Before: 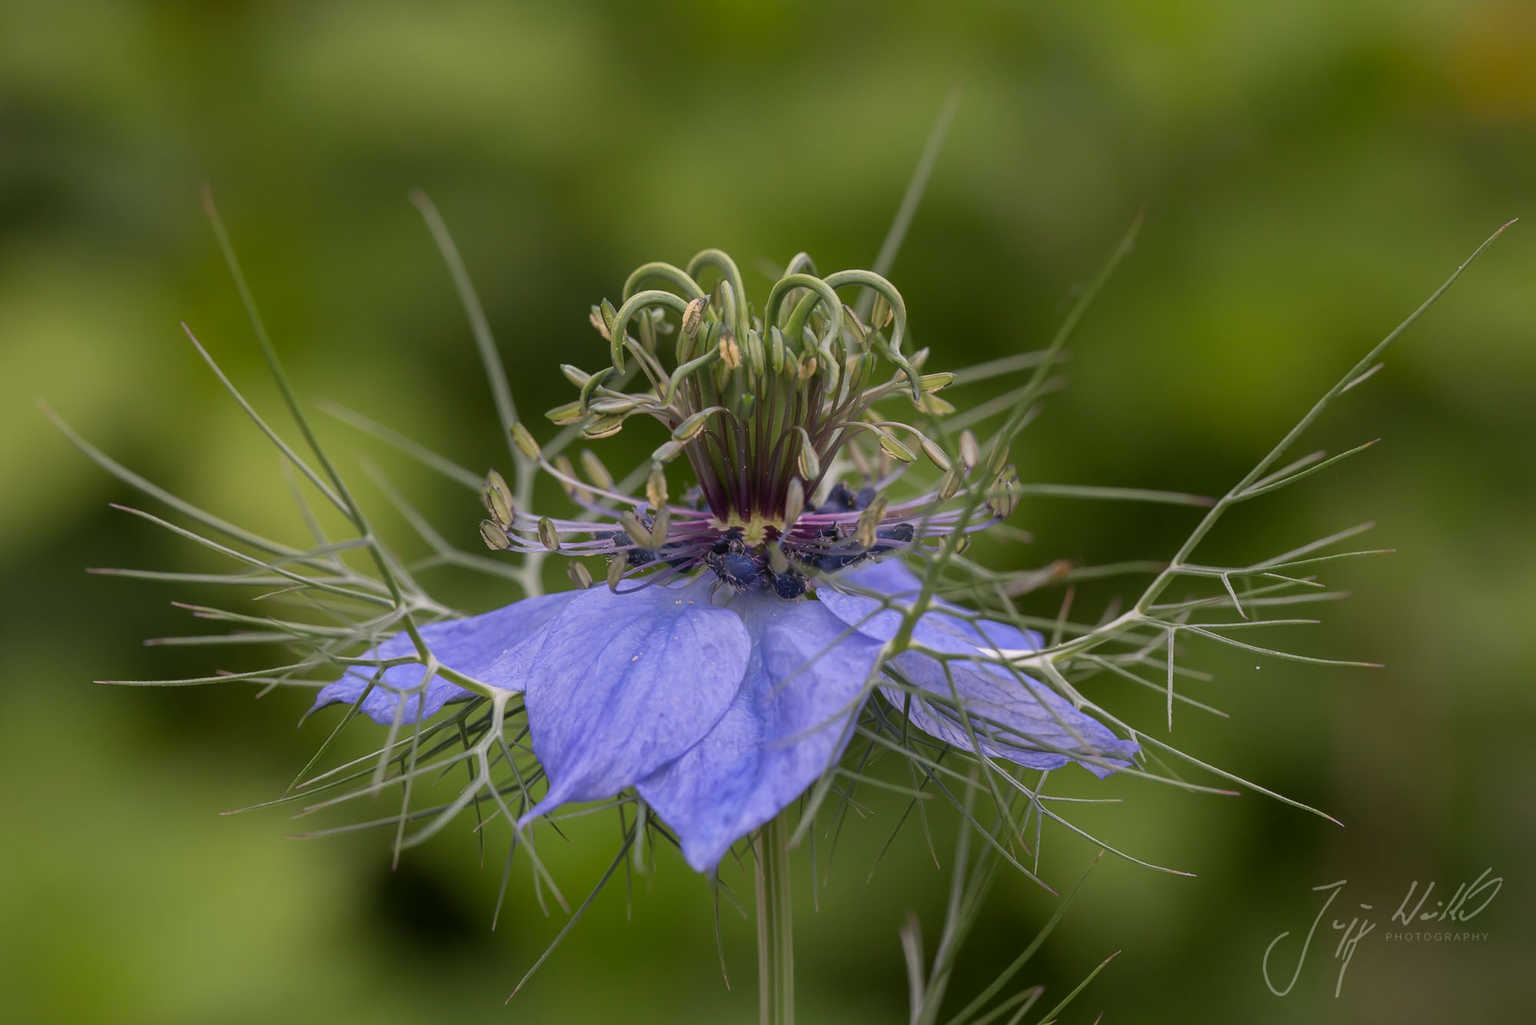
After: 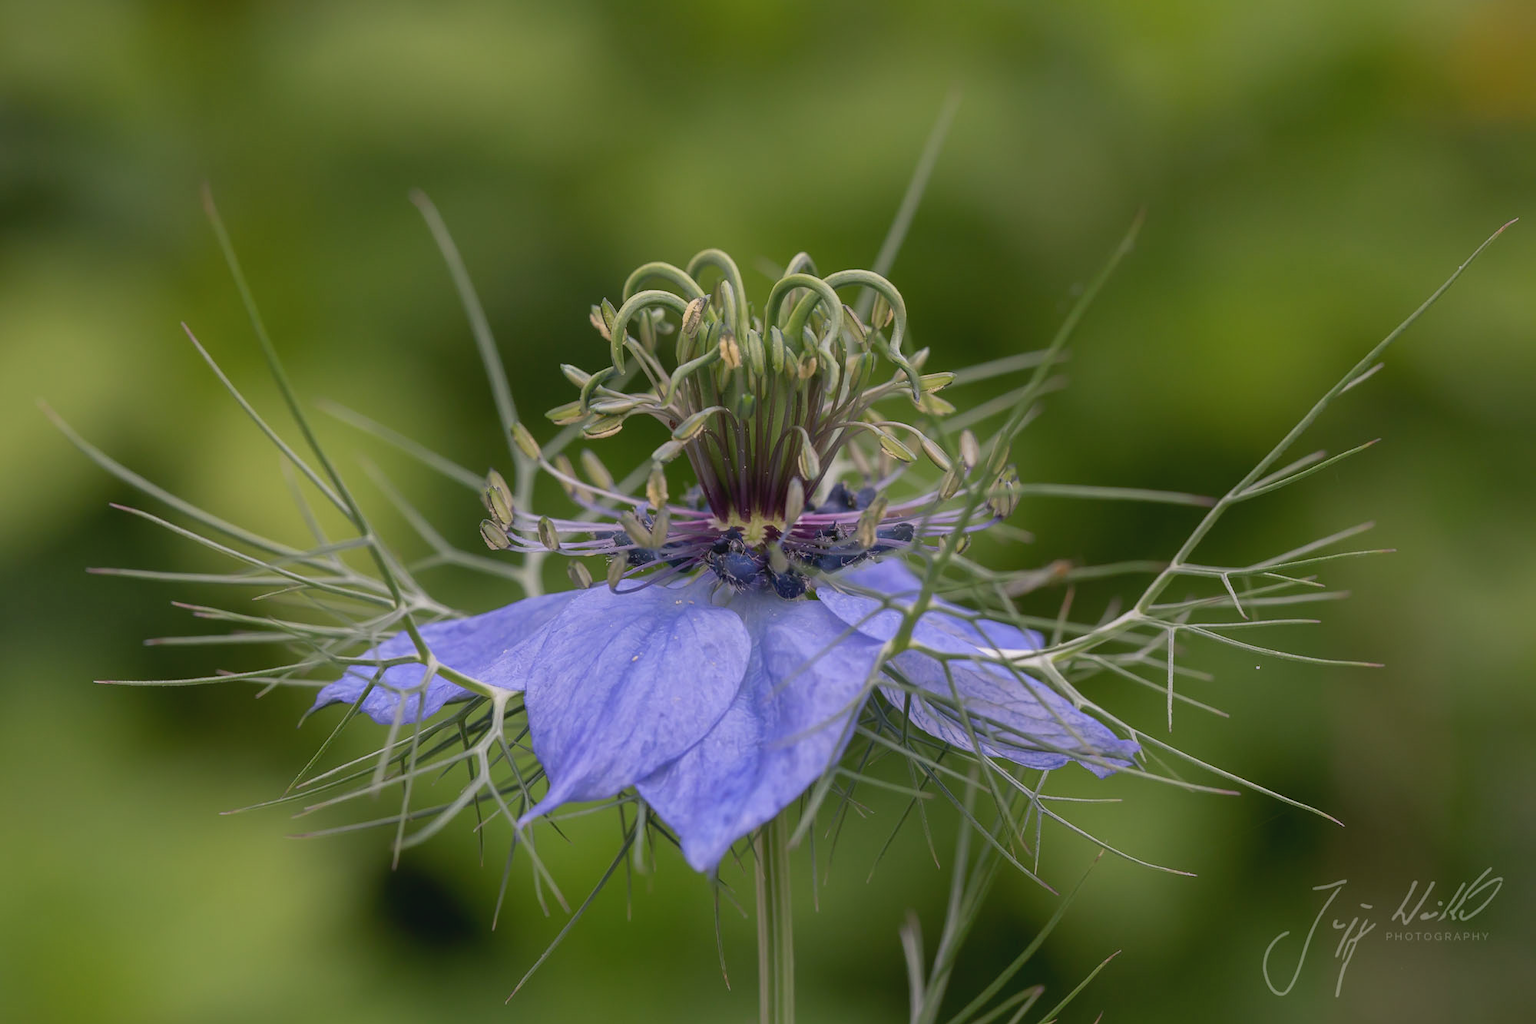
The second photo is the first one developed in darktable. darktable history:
contrast brightness saturation: contrast -0.105, saturation -0.104
exposure: exposure 0.128 EV, compensate highlight preservation false
local contrast: mode bilateral grid, contrast 10, coarseness 25, detail 111%, midtone range 0.2
color balance rgb: shadows lift › chroma 2.048%, shadows lift › hue 217.75°, global offset › luminance -0.358%, perceptual saturation grading › global saturation 0.937%
